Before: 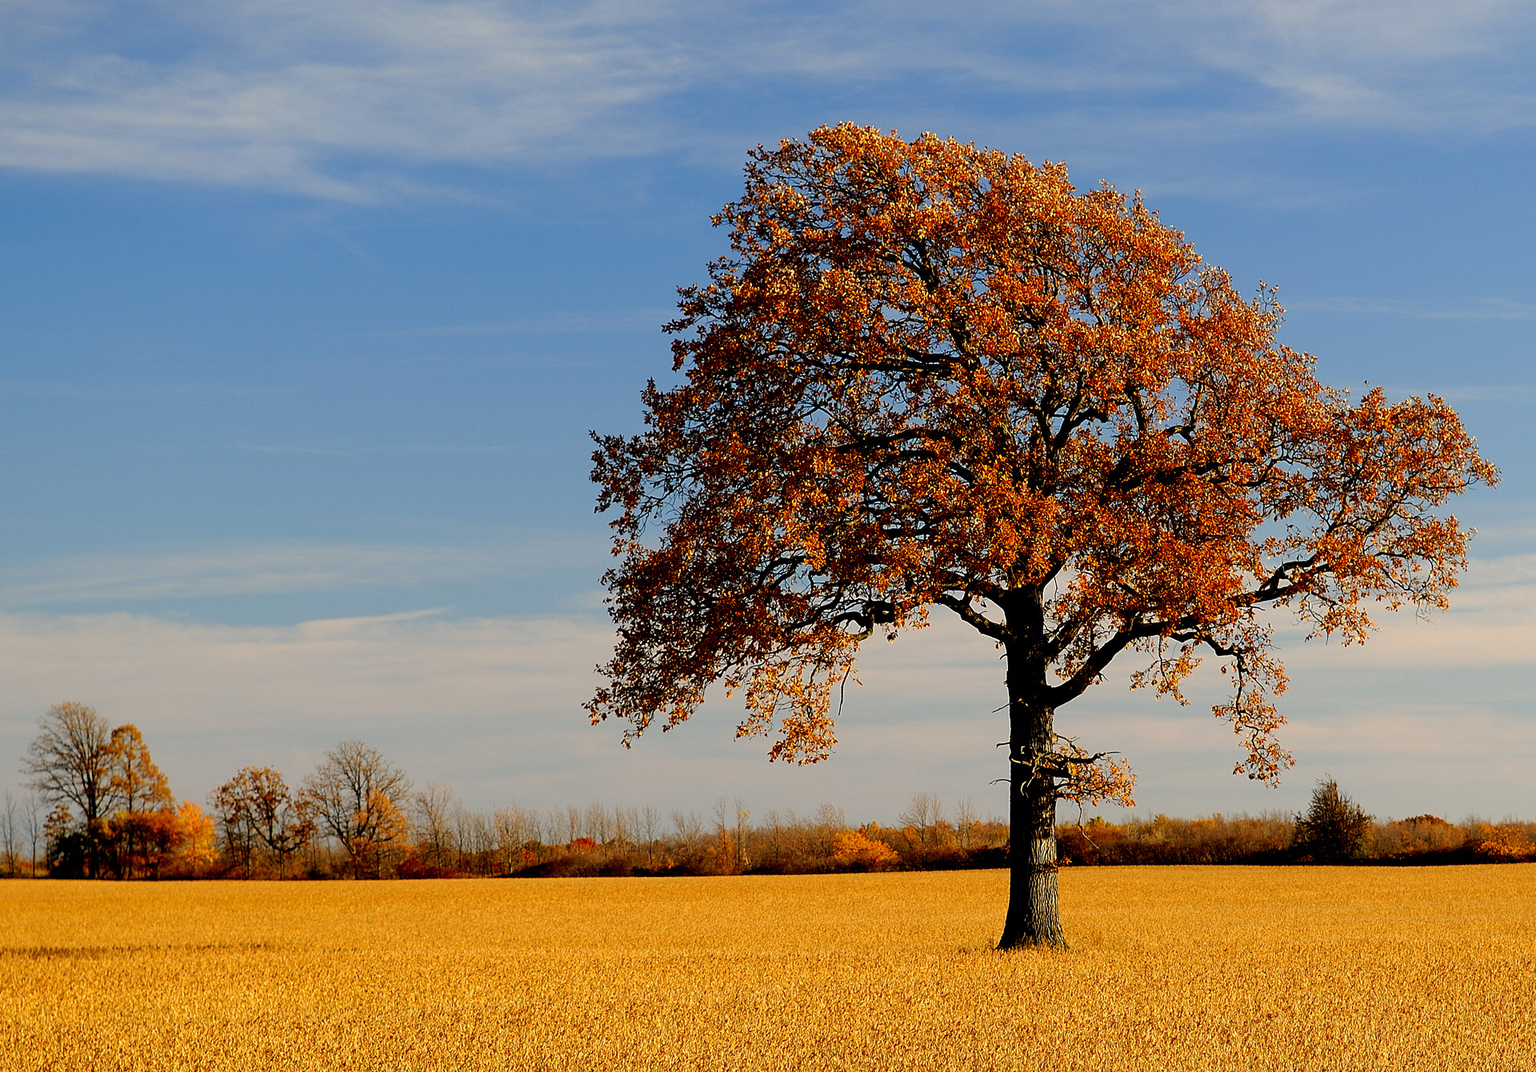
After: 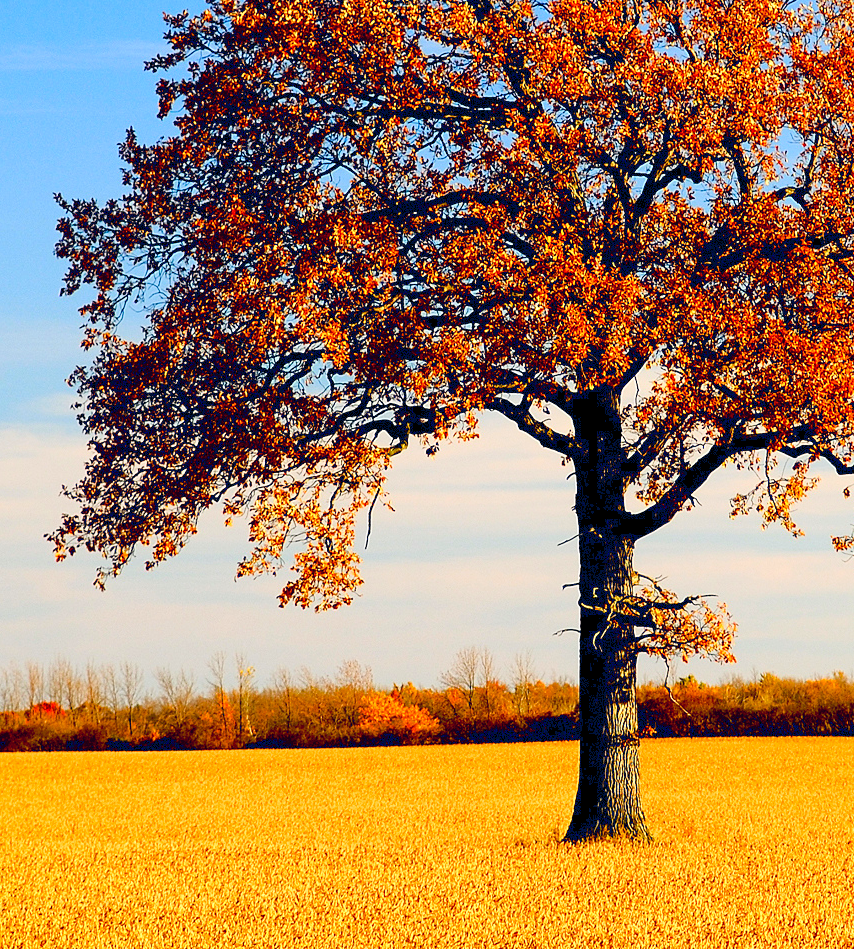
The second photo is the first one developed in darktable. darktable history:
crop: left 35.624%, top 25.783%, right 19.895%, bottom 3.364%
color balance rgb: global offset › chroma 0.069%, global offset › hue 254.29°, linear chroma grading › global chroma 8.722%, perceptual saturation grading › global saturation 20%, perceptual saturation grading › highlights -49.663%, perceptual saturation grading › shadows 25.37%
base curve: curves: ch0 [(0, 0.003) (0.001, 0.002) (0.006, 0.004) (0.02, 0.022) (0.048, 0.086) (0.094, 0.234) (0.162, 0.431) (0.258, 0.629) (0.385, 0.8) (0.548, 0.918) (0.751, 0.988) (1, 1)]
shadows and highlights: on, module defaults
